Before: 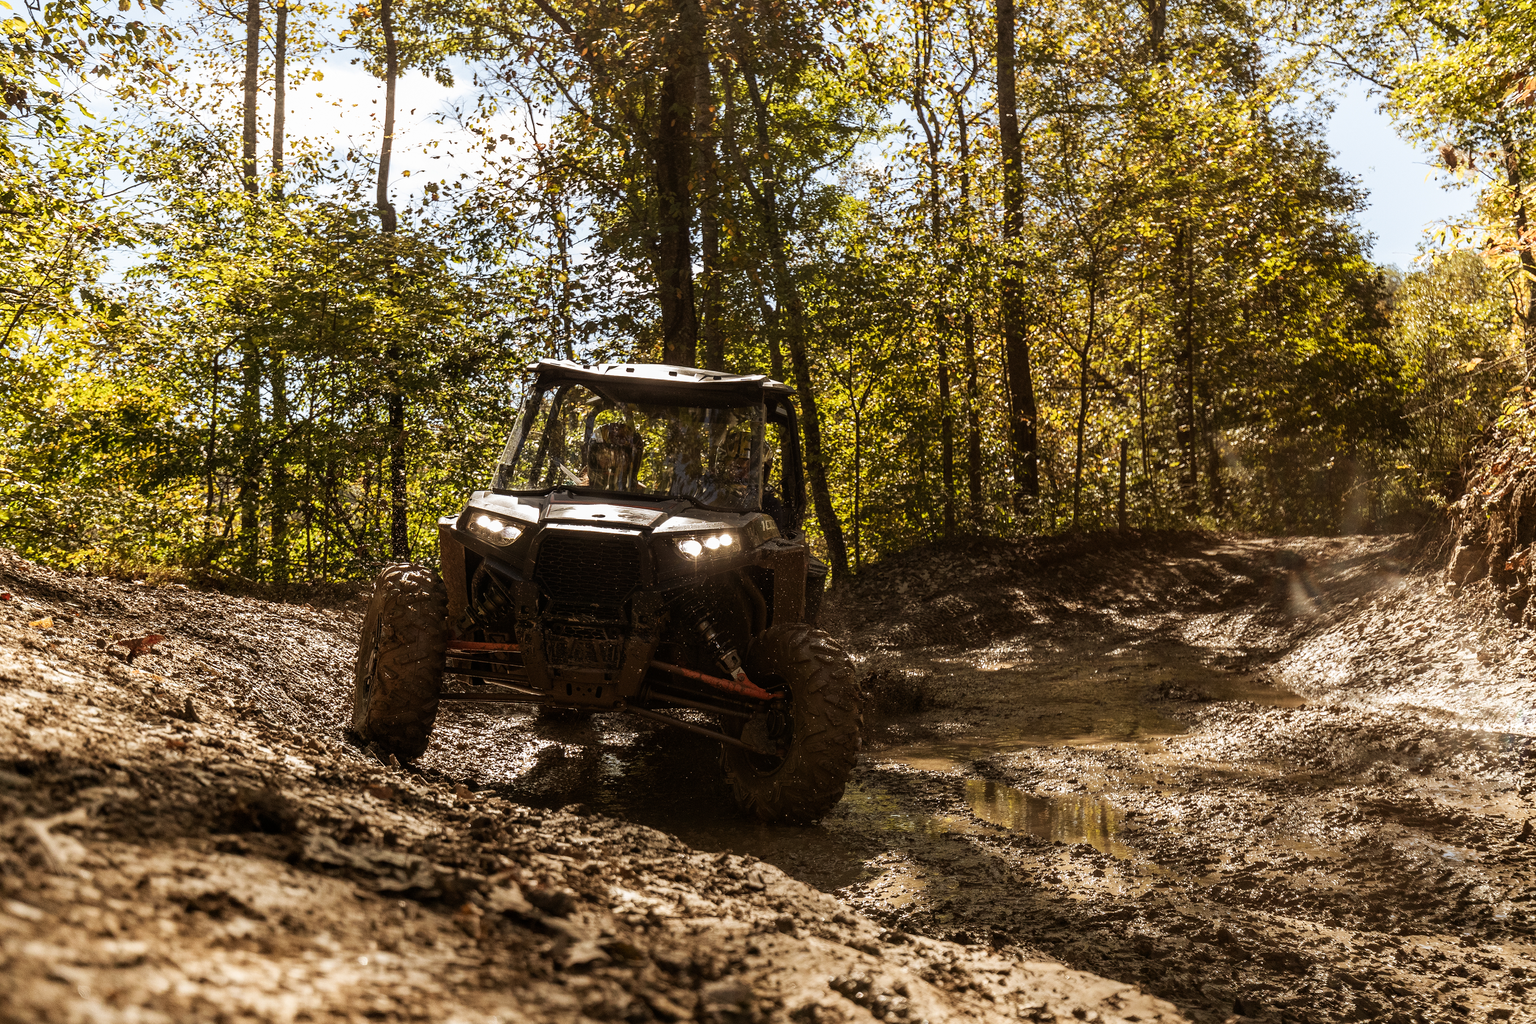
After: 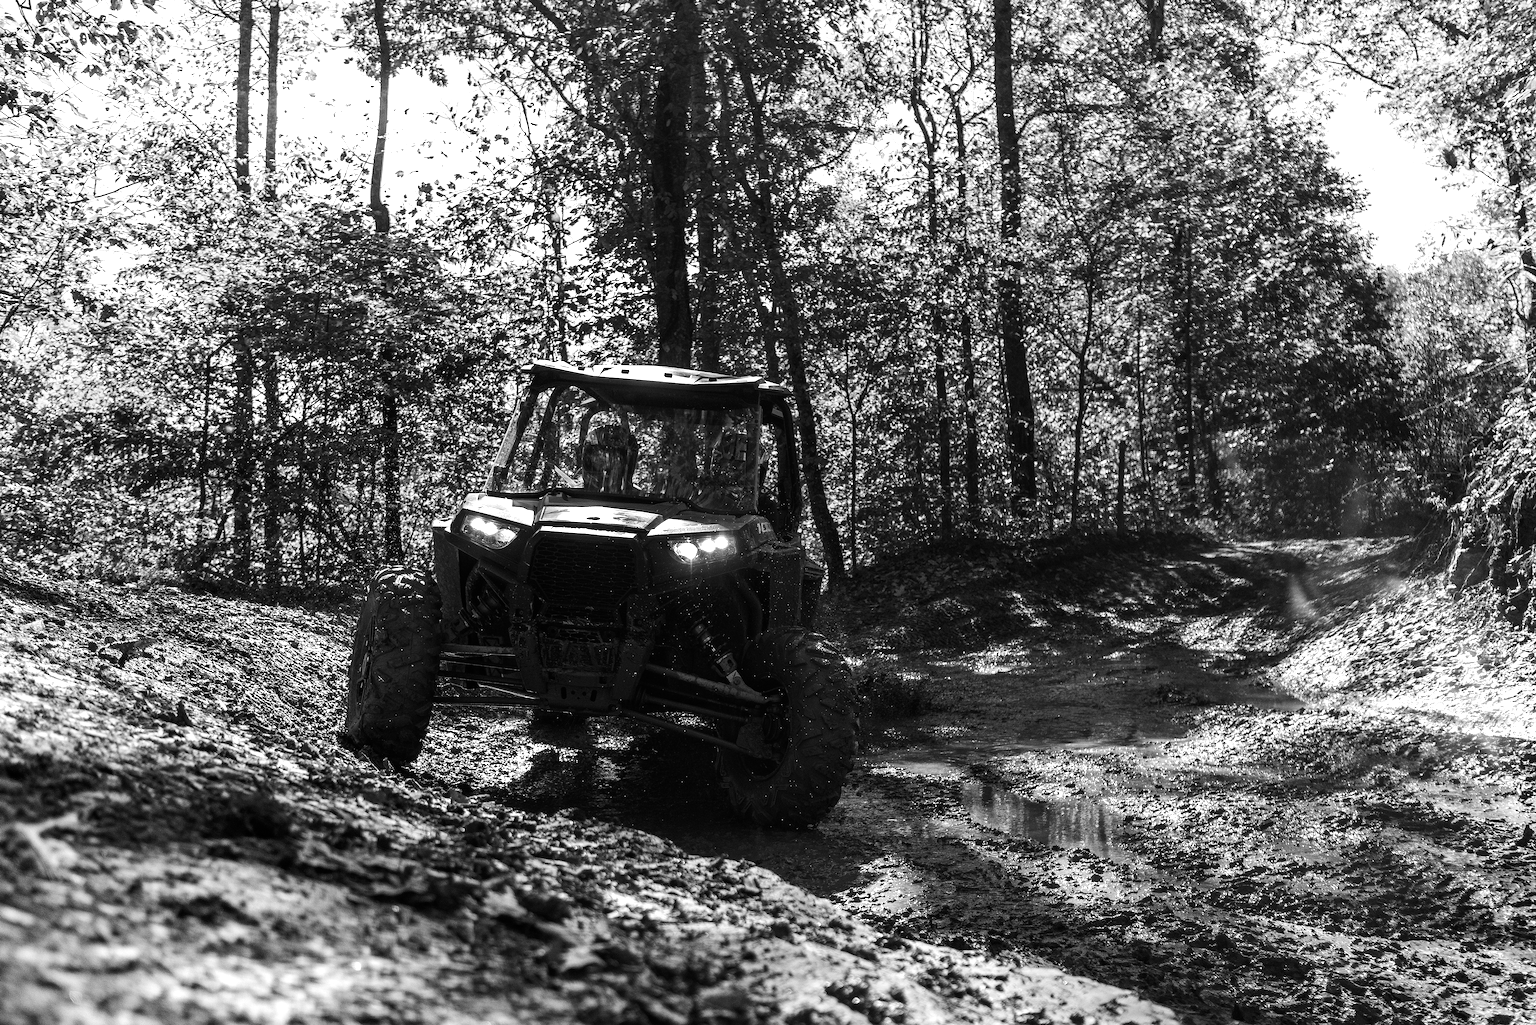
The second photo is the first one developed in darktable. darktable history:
rgb levels: mode RGB, independent channels, levels [[0, 0.474, 1], [0, 0.5, 1], [0, 0.5, 1]]
tone equalizer: -8 EV -0.75 EV, -7 EV -0.7 EV, -6 EV -0.6 EV, -5 EV -0.4 EV, -3 EV 0.4 EV, -2 EV 0.6 EV, -1 EV 0.7 EV, +0 EV 0.75 EV, edges refinement/feathering 500, mask exposure compensation -1.57 EV, preserve details no
monochrome: a 14.95, b -89.96
crop and rotate: left 0.614%, top 0.179%, bottom 0.309%
